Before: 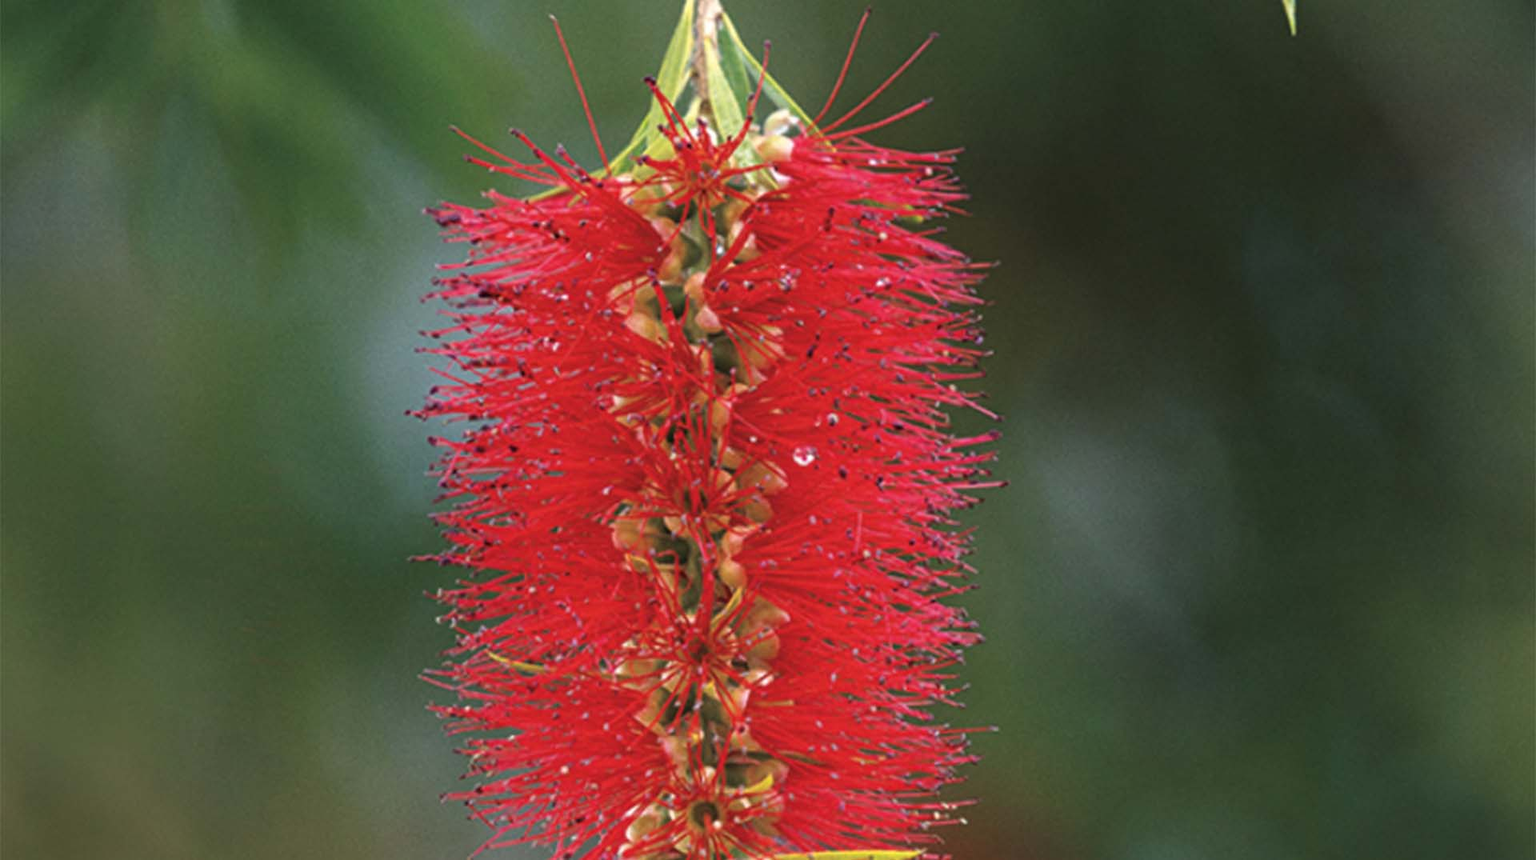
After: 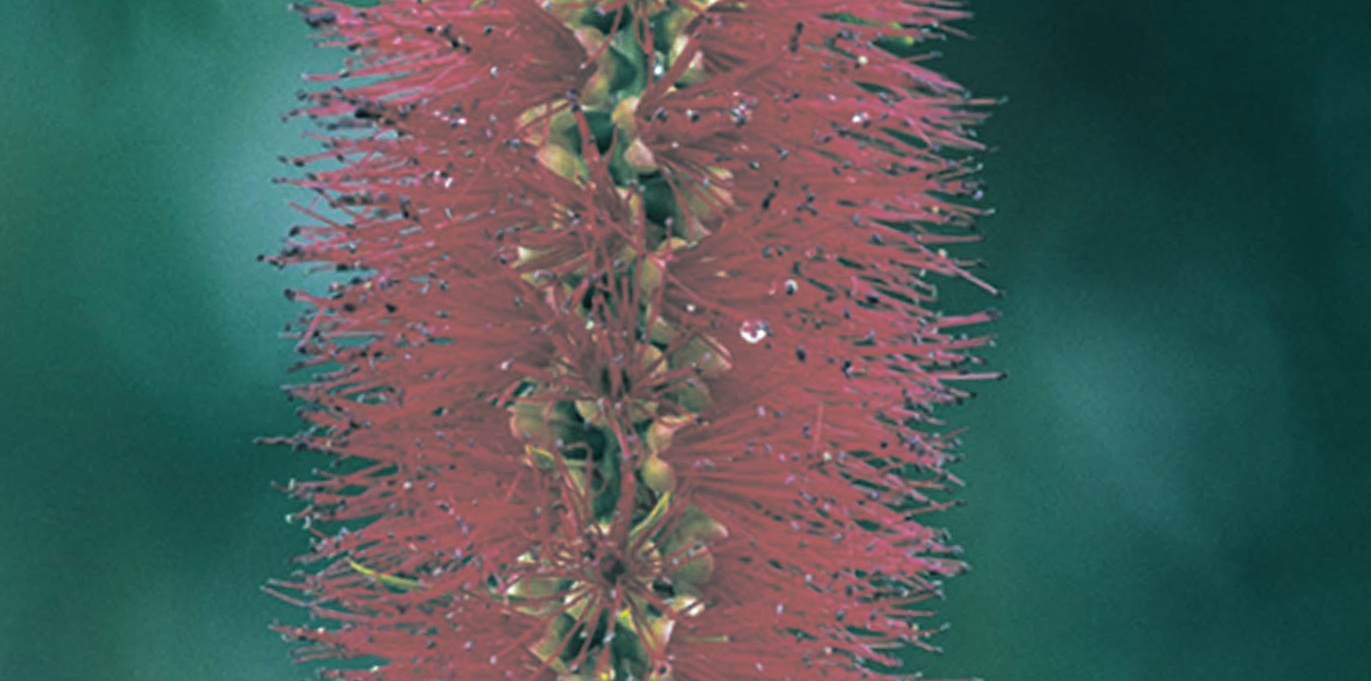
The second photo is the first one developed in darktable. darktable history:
color balance: mode lift, gamma, gain (sRGB), lift [0.997, 0.979, 1.021, 1.011], gamma [1, 1.084, 0.916, 0.998], gain [1, 0.87, 1.13, 1.101], contrast 4.55%, contrast fulcrum 38.24%, output saturation 104.09%
split-toning: shadows › hue 186.43°, highlights › hue 49.29°, compress 30.29%
rotate and perspective: rotation -1.17°, automatic cropping off
crop and rotate: angle -3.37°, left 9.79%, top 20.73%, right 12.42%, bottom 11.82%
